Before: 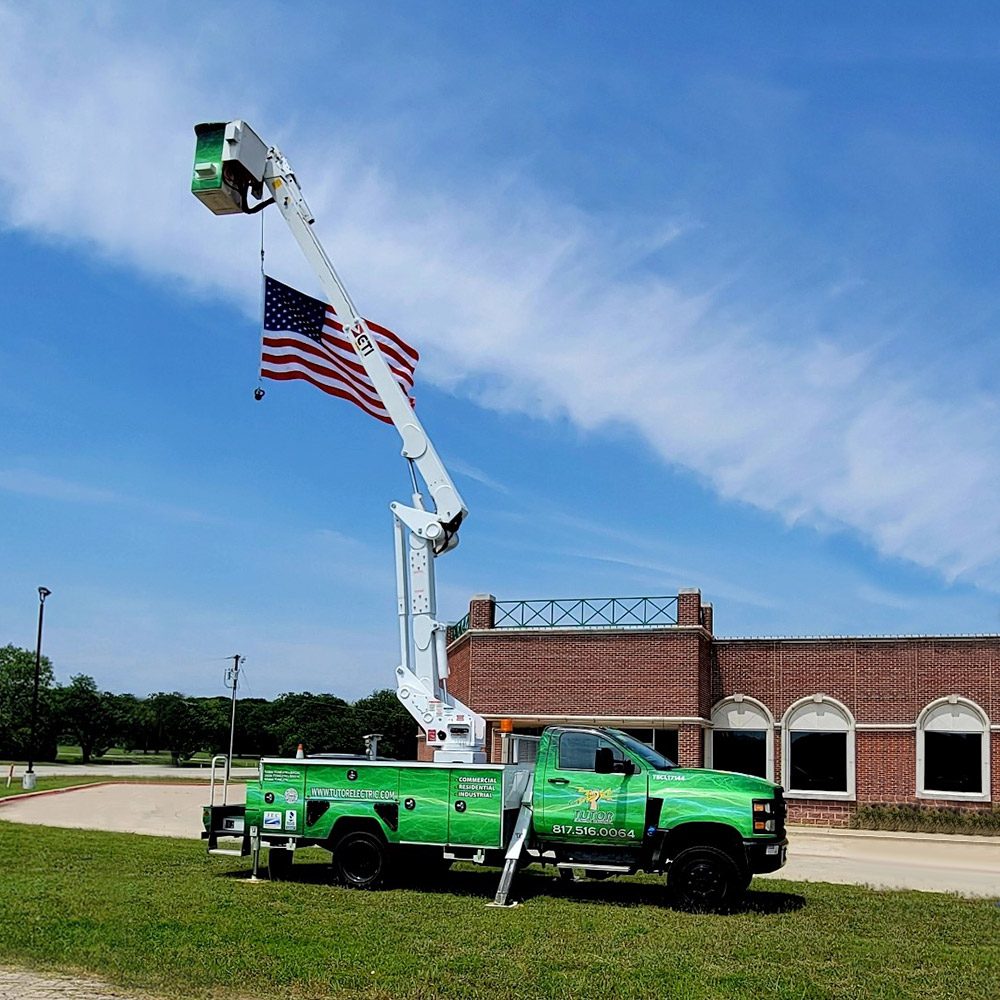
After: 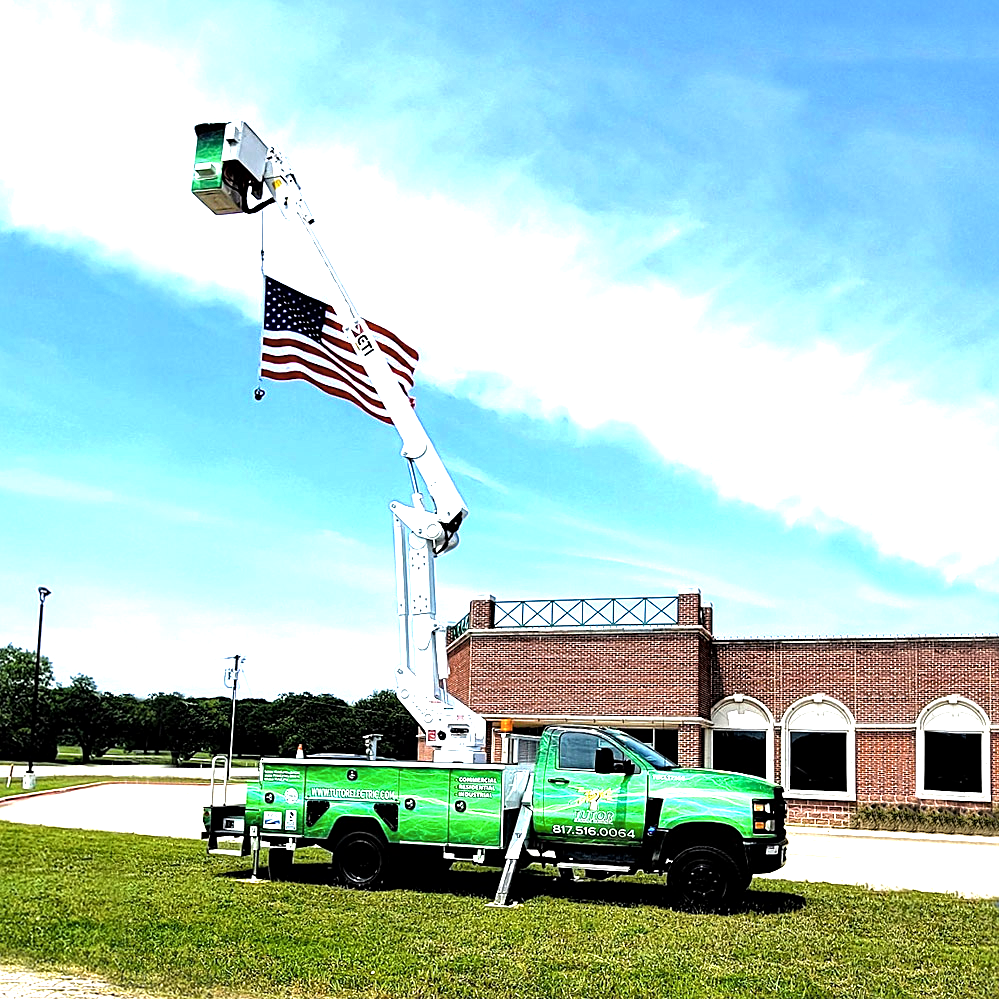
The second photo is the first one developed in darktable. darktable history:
color balance rgb: perceptual saturation grading › global saturation 25.124%, perceptual brilliance grading › global brilliance 30.543%
tone equalizer: -8 EV -0.776 EV, -7 EV -0.735 EV, -6 EV -0.638 EV, -5 EV -0.421 EV, -3 EV 0.399 EV, -2 EV 0.6 EV, -1 EV 0.699 EV, +0 EV 0.748 EV, mask exposure compensation -0.494 EV
crop: left 0.043%
sharpen: amount 0.218
local contrast: mode bilateral grid, contrast 29, coarseness 26, midtone range 0.2
color correction: highlights b* 0.039, saturation 0.776
